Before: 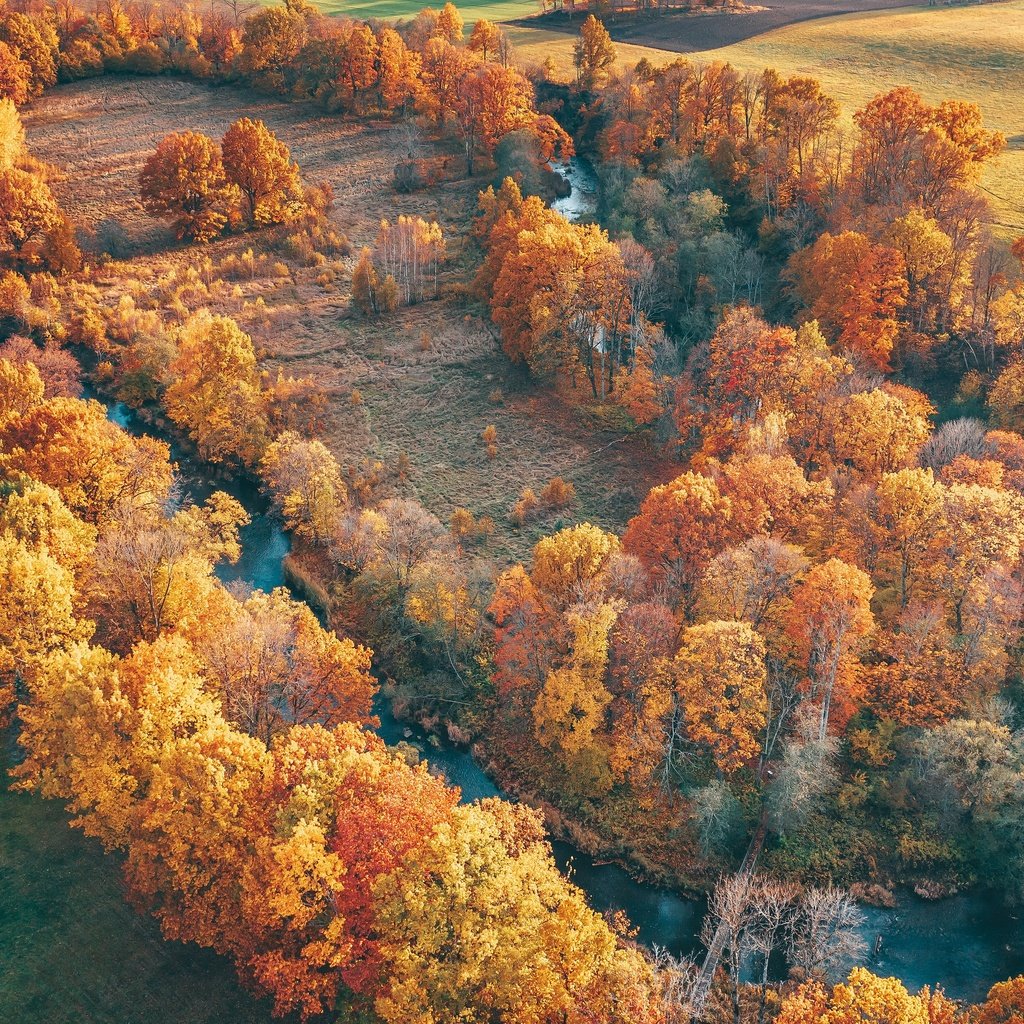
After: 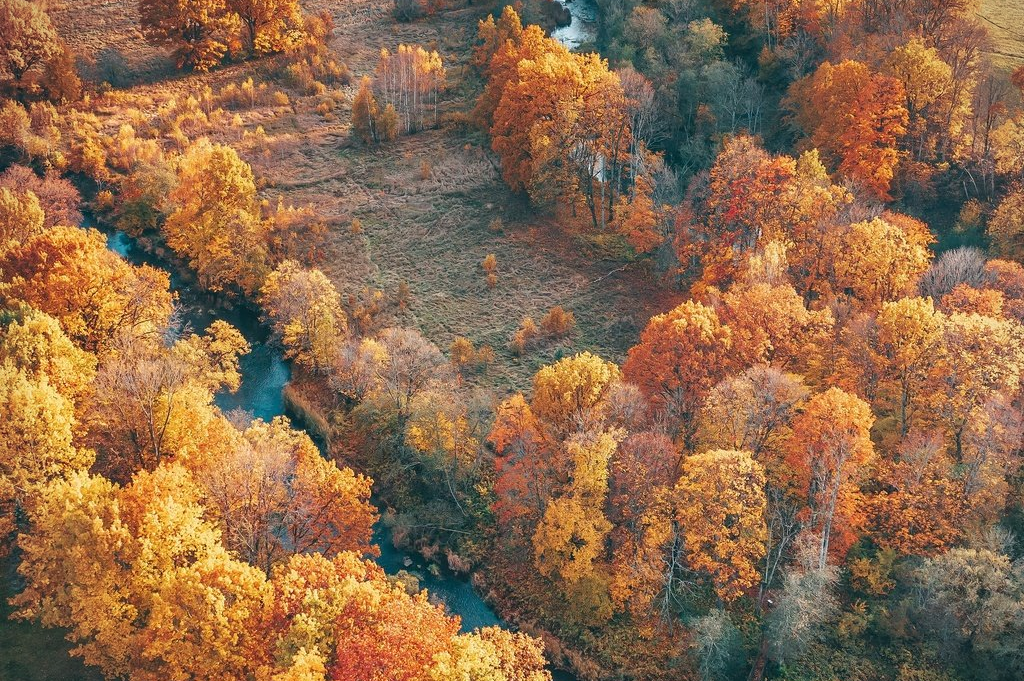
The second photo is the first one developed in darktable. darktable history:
crop: top 16.727%, bottom 16.727%
vignetting: fall-off start 91.19%
